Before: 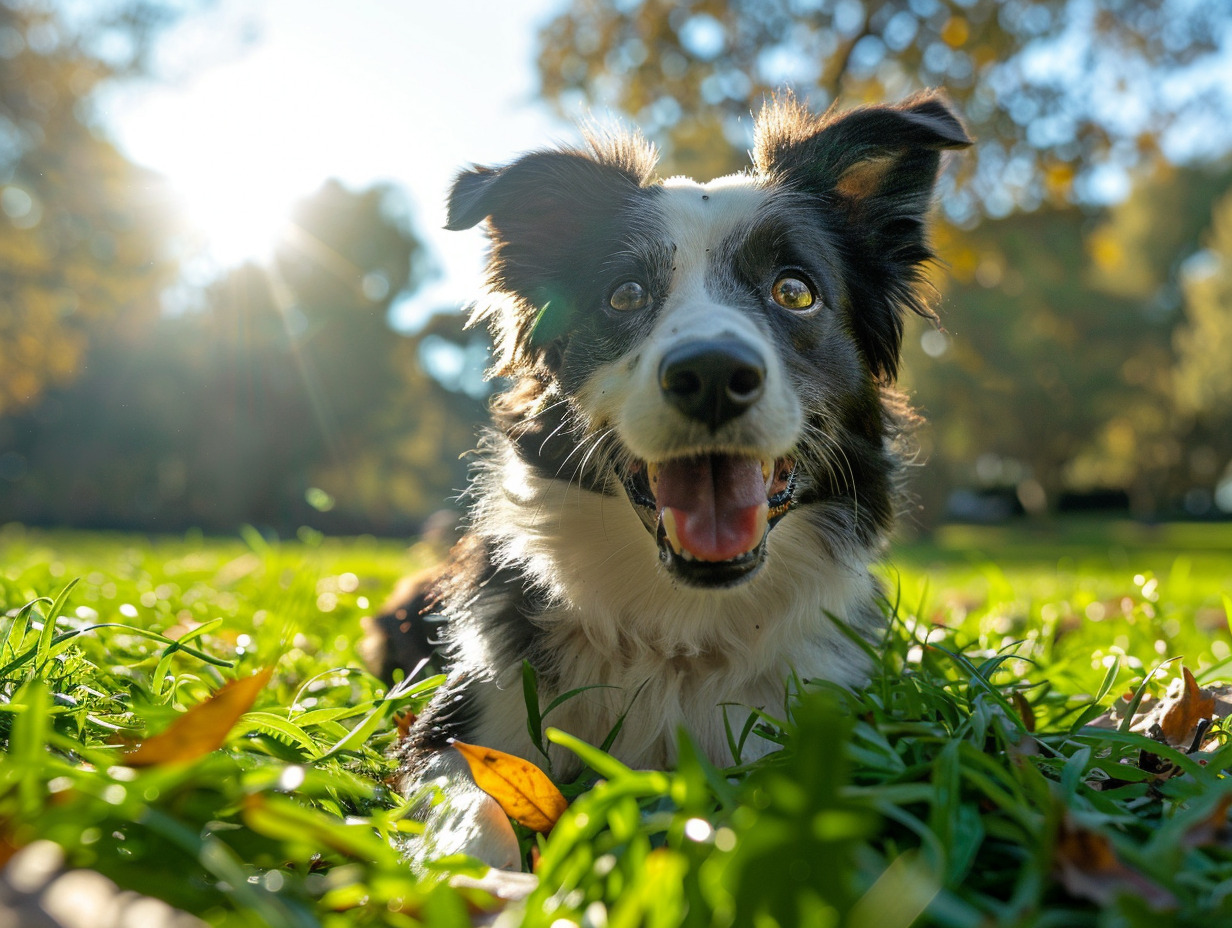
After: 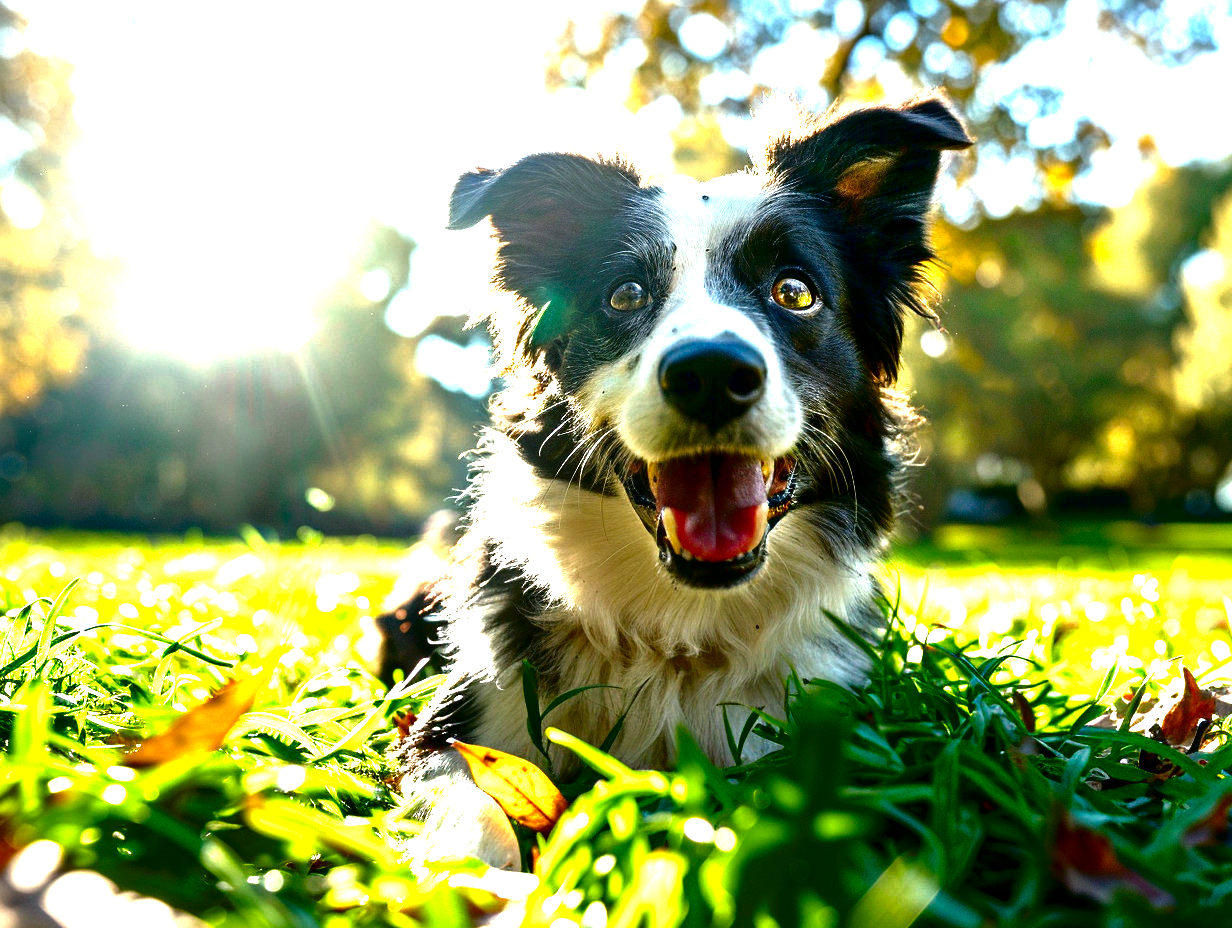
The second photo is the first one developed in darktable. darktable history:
exposure: black level correction 0, exposure 1.675 EV, compensate exposure bias true, compensate highlight preservation false
color balance rgb: global offset › luminance -0.51%, perceptual saturation grading › global saturation 27.53%, perceptual saturation grading › highlights -25%, perceptual saturation grading › shadows 25%, perceptual brilliance grading › highlights 6.62%, perceptual brilliance grading › mid-tones 17.07%, perceptual brilliance grading › shadows -5.23%
contrast brightness saturation: contrast 0.09, brightness -0.59, saturation 0.17
